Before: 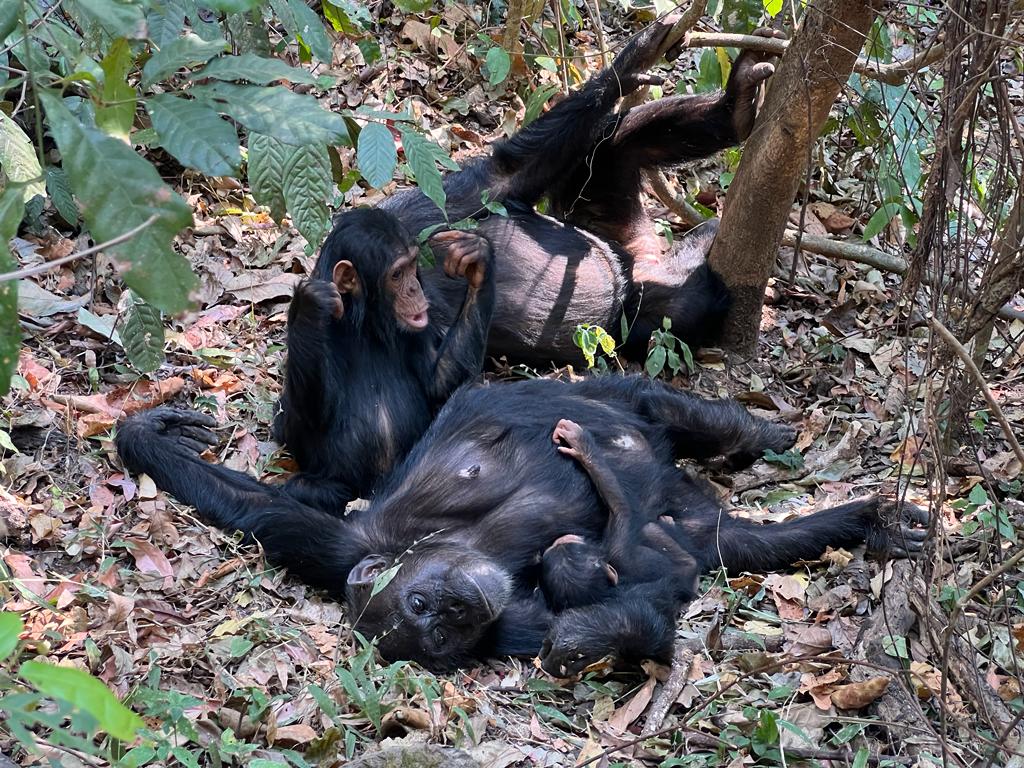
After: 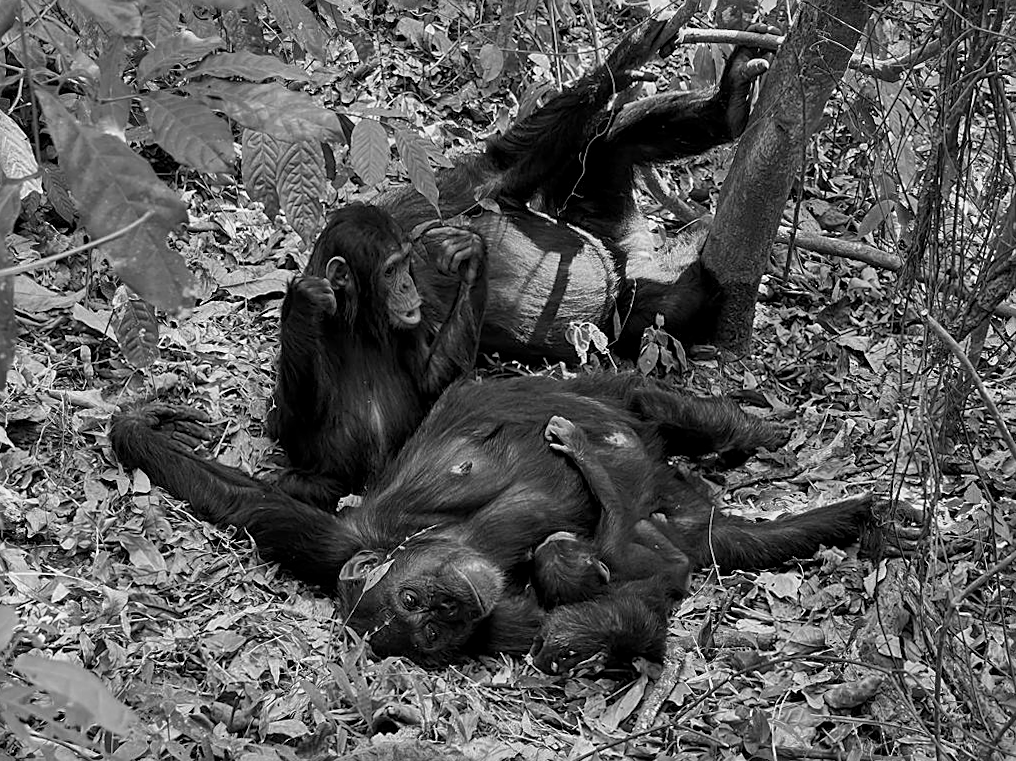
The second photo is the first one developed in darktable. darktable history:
rotate and perspective: rotation 0.192°, lens shift (horizontal) -0.015, crop left 0.005, crop right 0.996, crop top 0.006, crop bottom 0.99
local contrast: highlights 61%, shadows 106%, detail 107%, midtone range 0.529
sharpen: on, module defaults
monochrome: a 26.22, b 42.67, size 0.8
